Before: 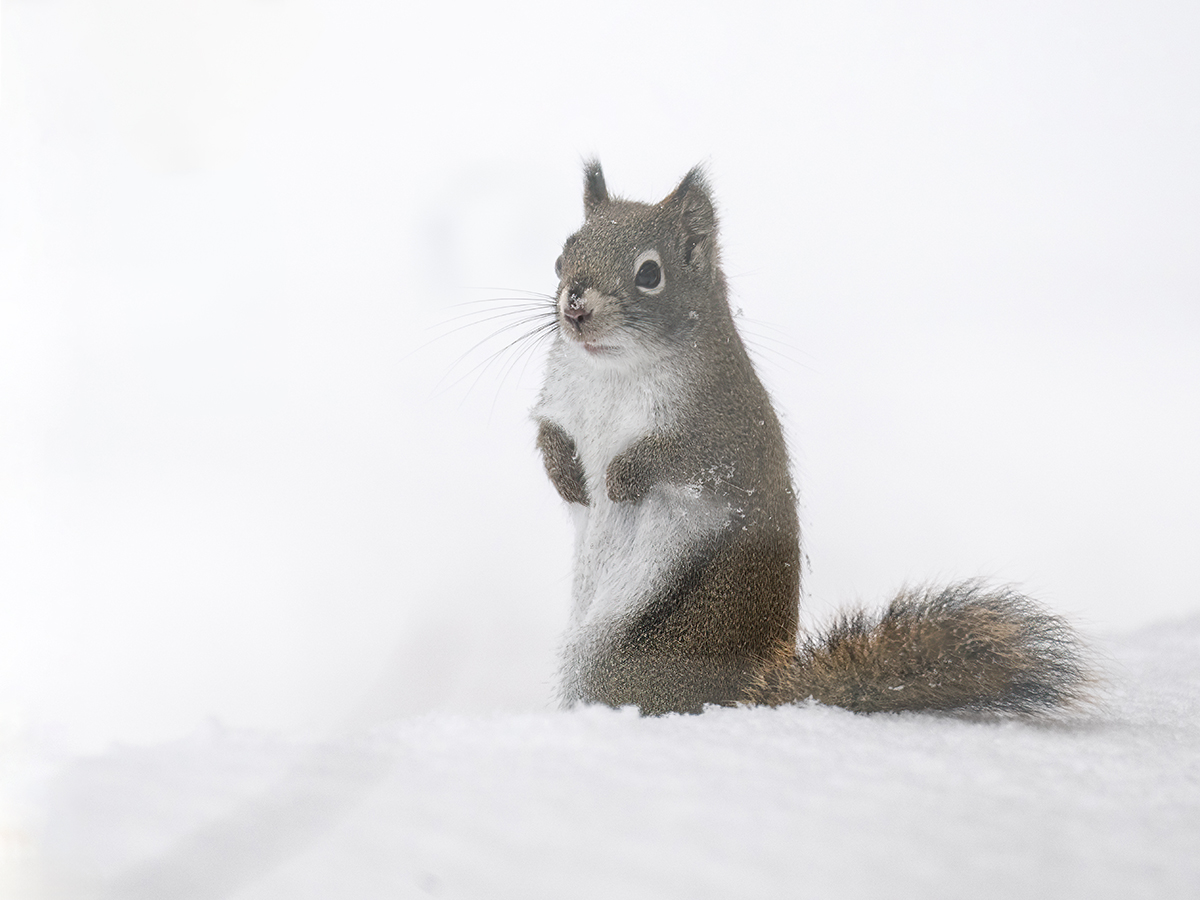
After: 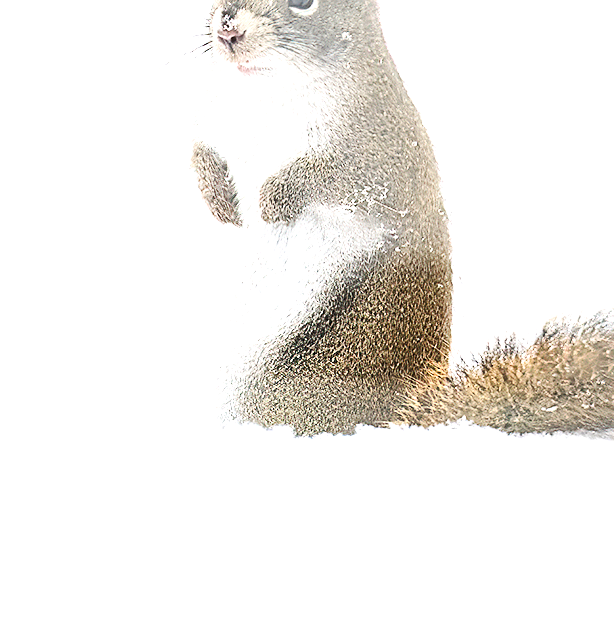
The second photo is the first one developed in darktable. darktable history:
contrast brightness saturation: contrast 0.196, brightness 0.16, saturation 0.227
base curve: curves: ch0 [(0, 0) (0.028, 0.03) (0.121, 0.232) (0.46, 0.748) (0.859, 0.968) (1, 1)], preserve colors none
crop and rotate: left 28.93%, top 31.101%, right 19.821%
levels: levels [0, 0.435, 0.917]
sharpen: on, module defaults
